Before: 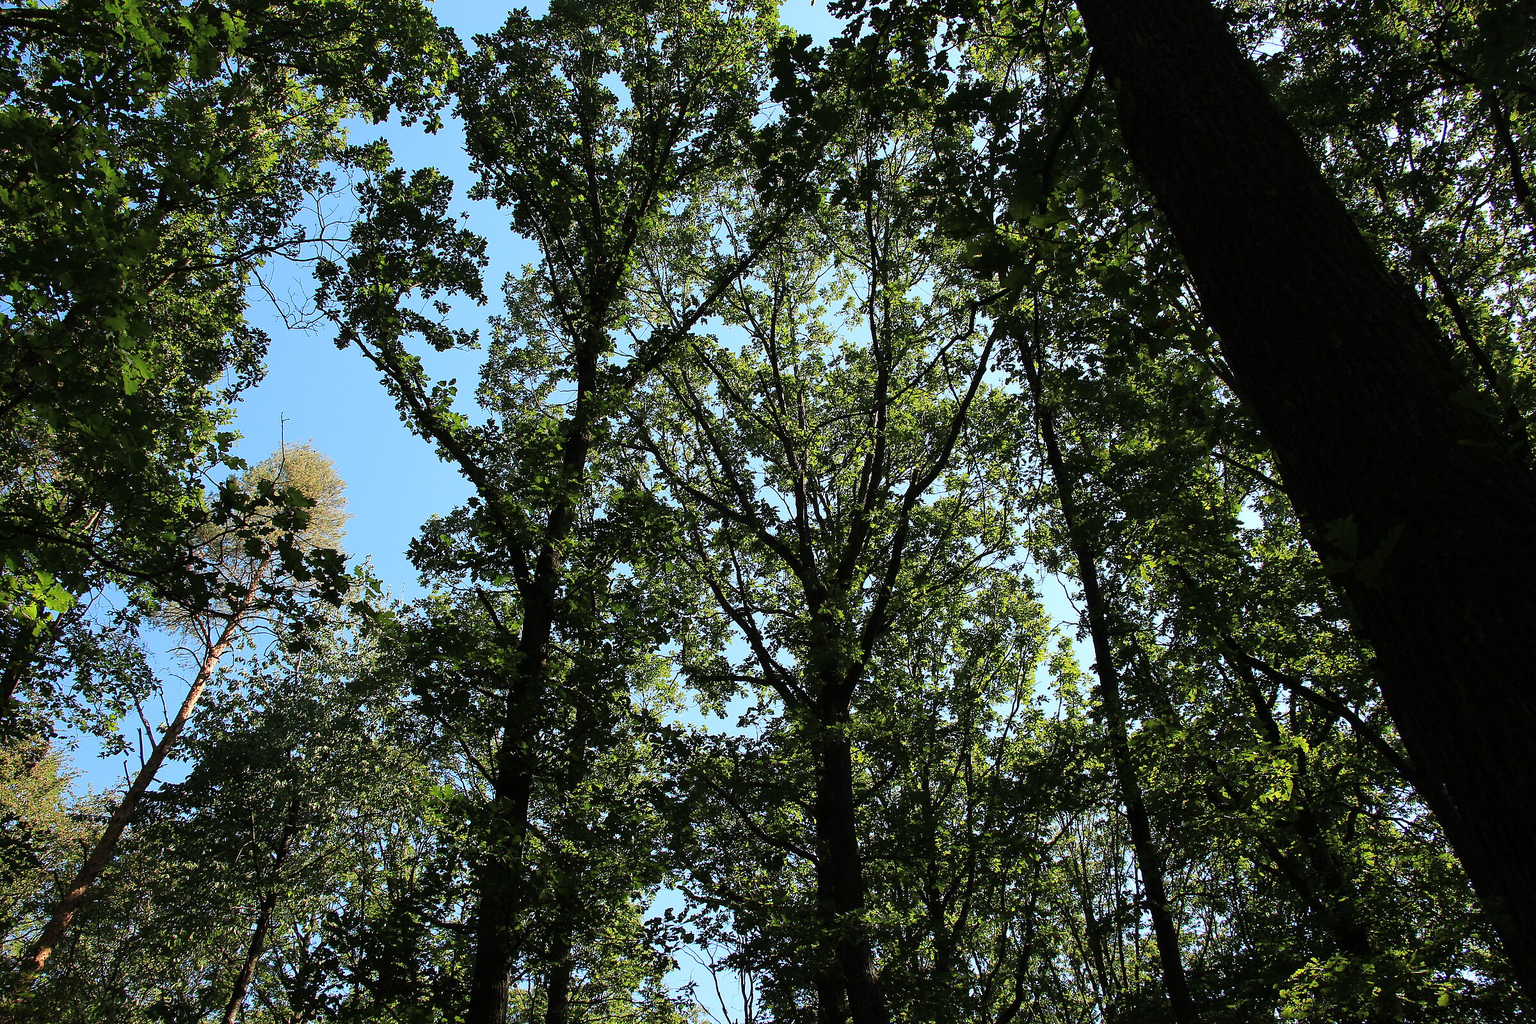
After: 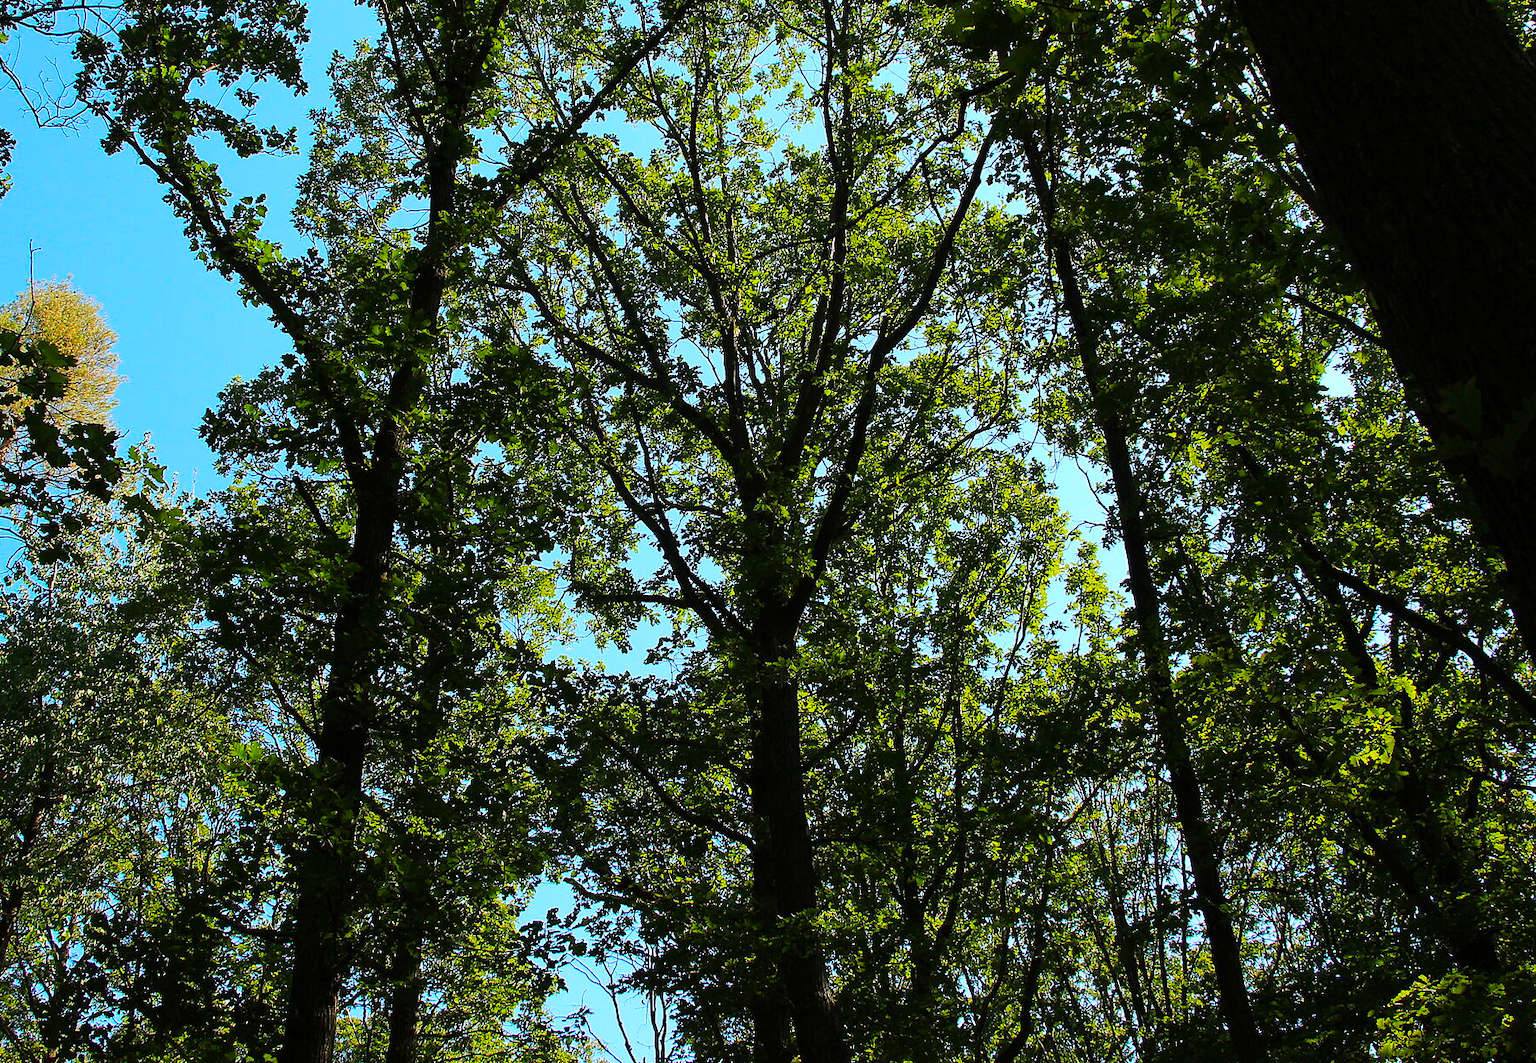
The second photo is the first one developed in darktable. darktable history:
crop: left 16.882%, top 22.954%, right 8.968%
color balance rgb: perceptual saturation grading › global saturation 25.689%, global vibrance 41.264%
